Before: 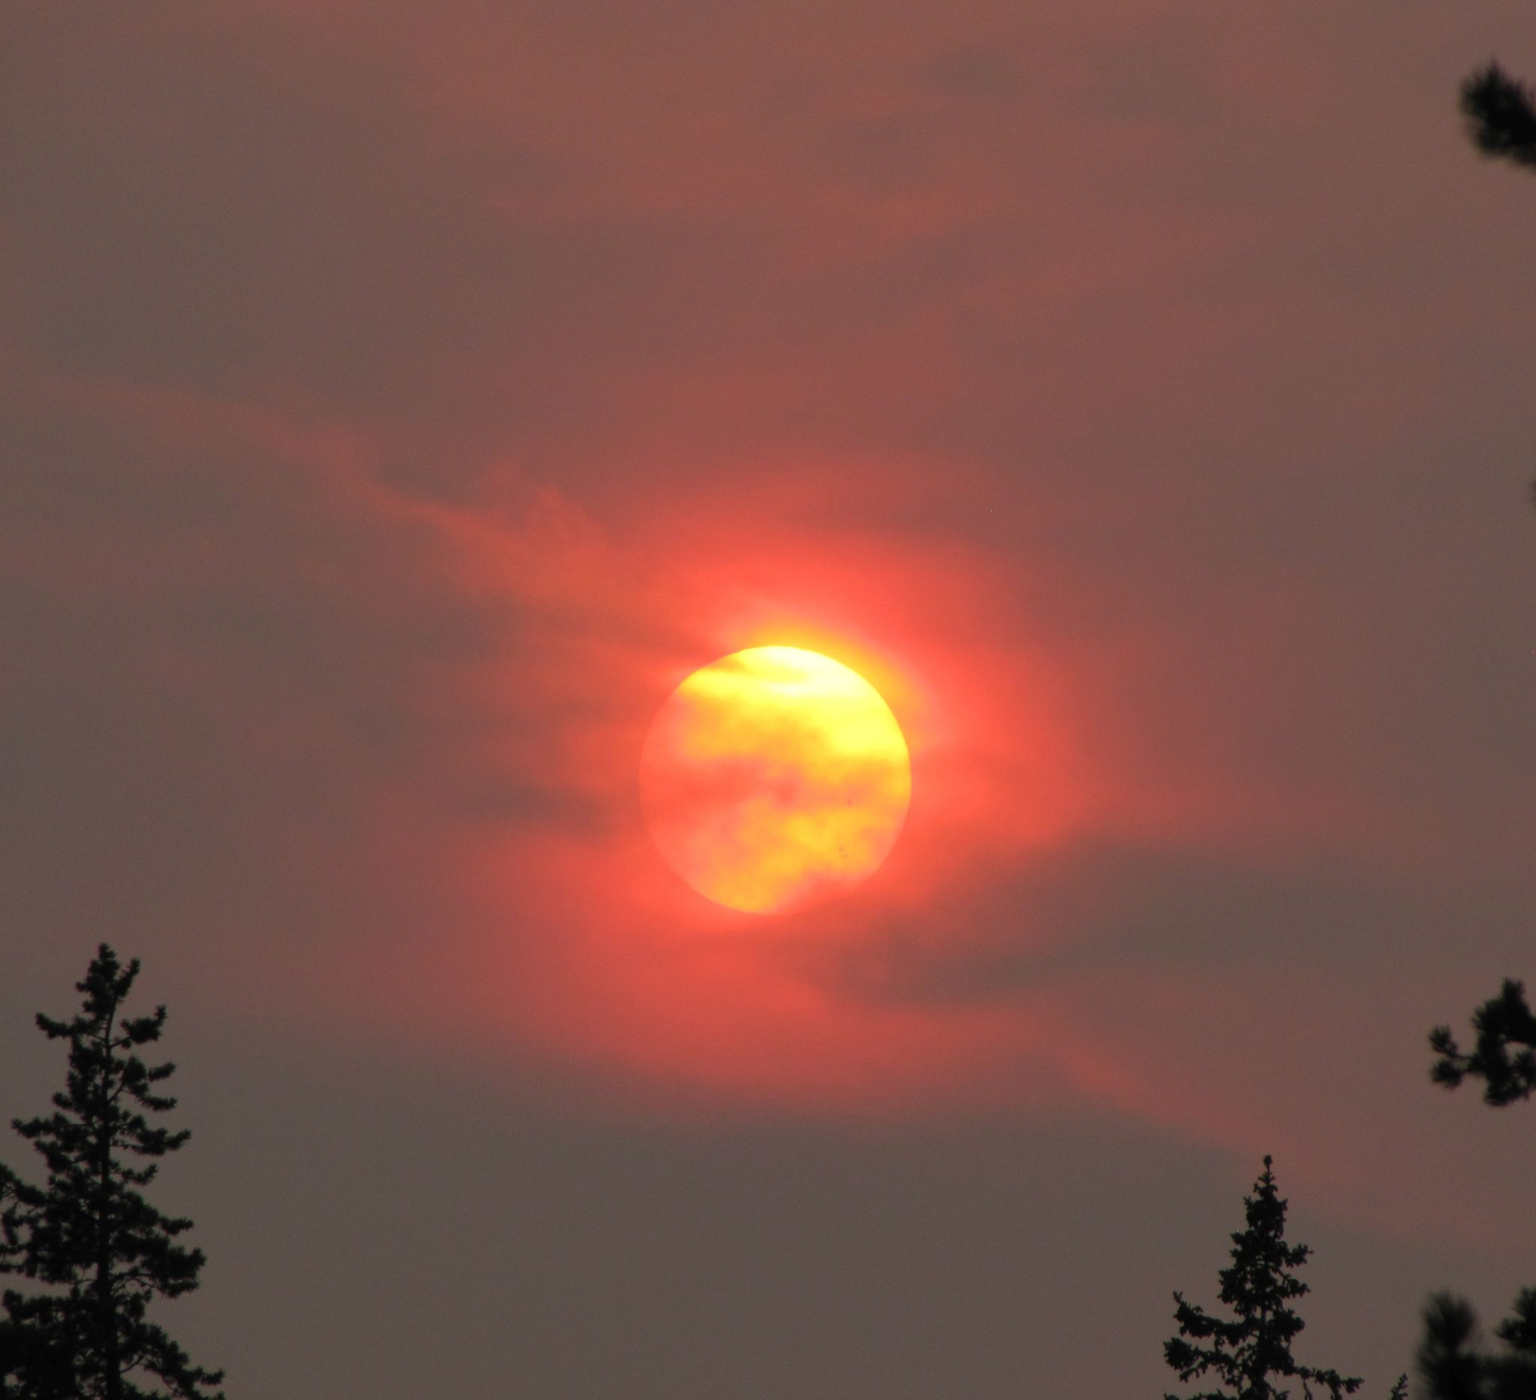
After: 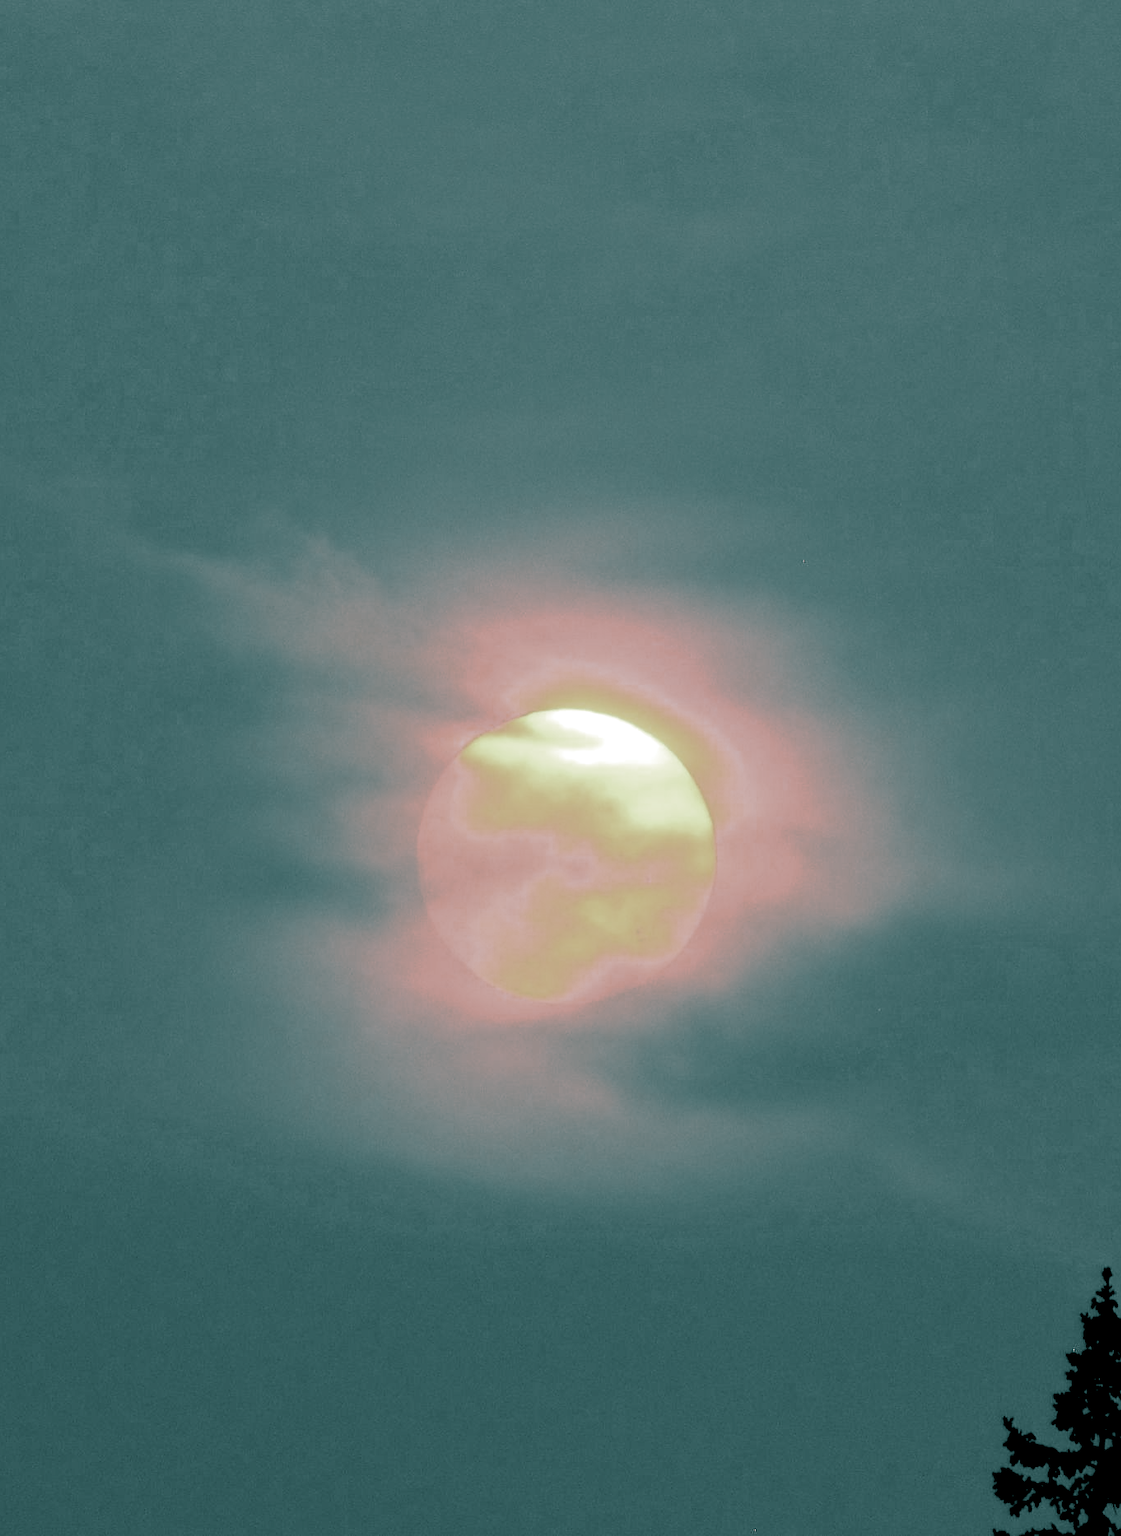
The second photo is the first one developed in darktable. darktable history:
white balance: red 0.871, blue 1.249
rgb levels: levels [[0.029, 0.461, 0.922], [0, 0.5, 1], [0, 0.5, 1]]
color zones: curves: ch0 [(0, 0.613) (0.01, 0.613) (0.245, 0.448) (0.498, 0.529) (0.642, 0.665) (0.879, 0.777) (0.99, 0.613)]; ch1 [(0, 0.035) (0.121, 0.189) (0.259, 0.197) (0.415, 0.061) (0.589, 0.022) (0.732, 0.022) (0.857, 0.026) (0.991, 0.053)]
sharpen: radius 1
crop: left 16.899%, right 16.556%
split-toning: shadows › hue 186.43°, highlights › hue 49.29°, compress 30.29%
